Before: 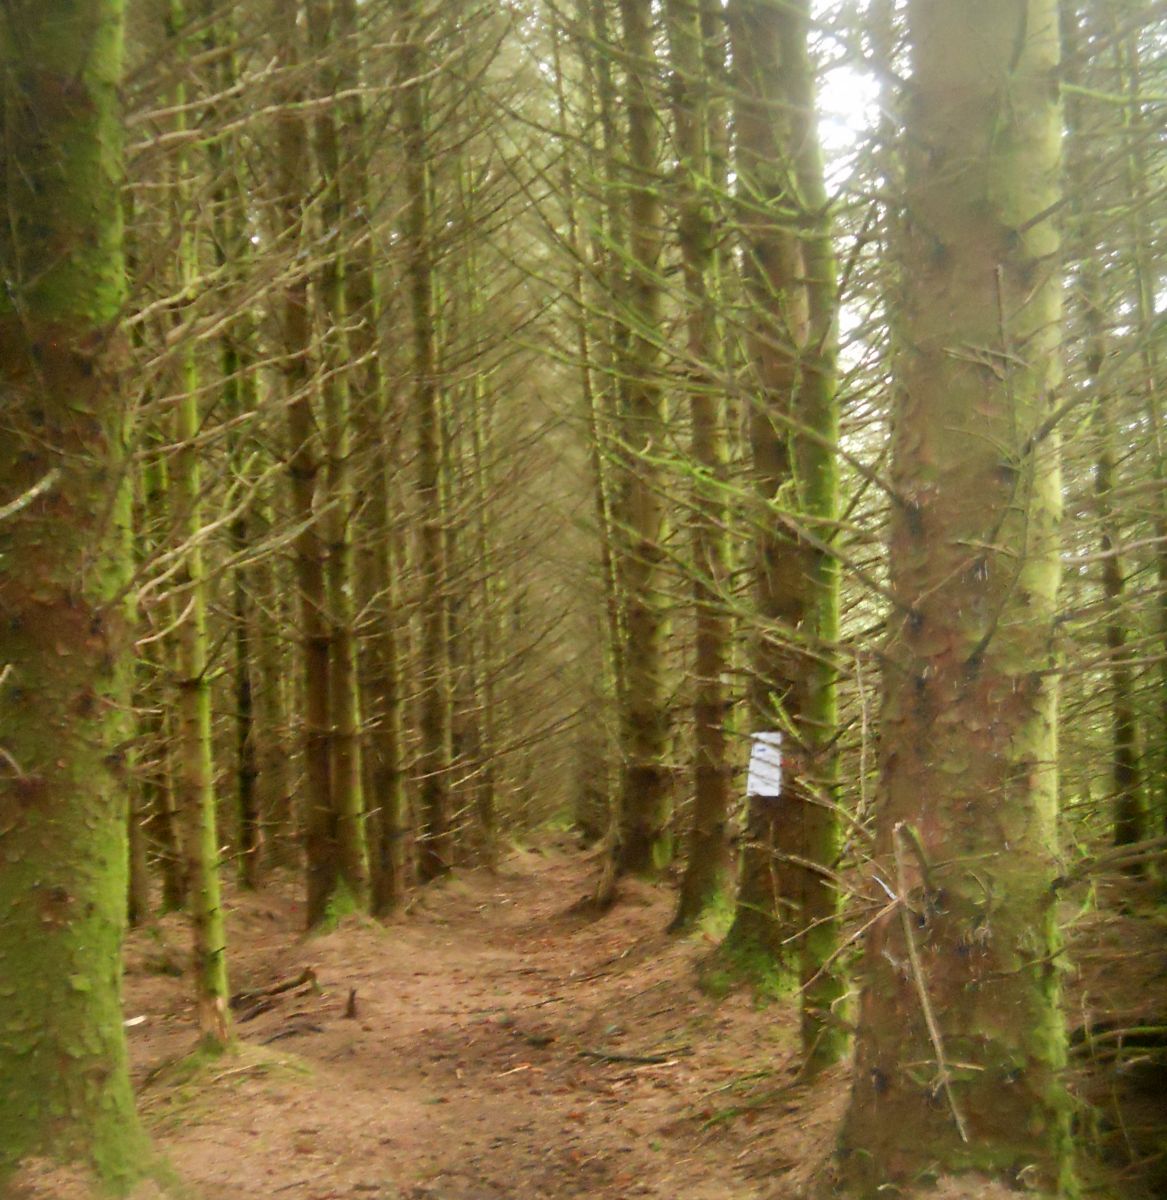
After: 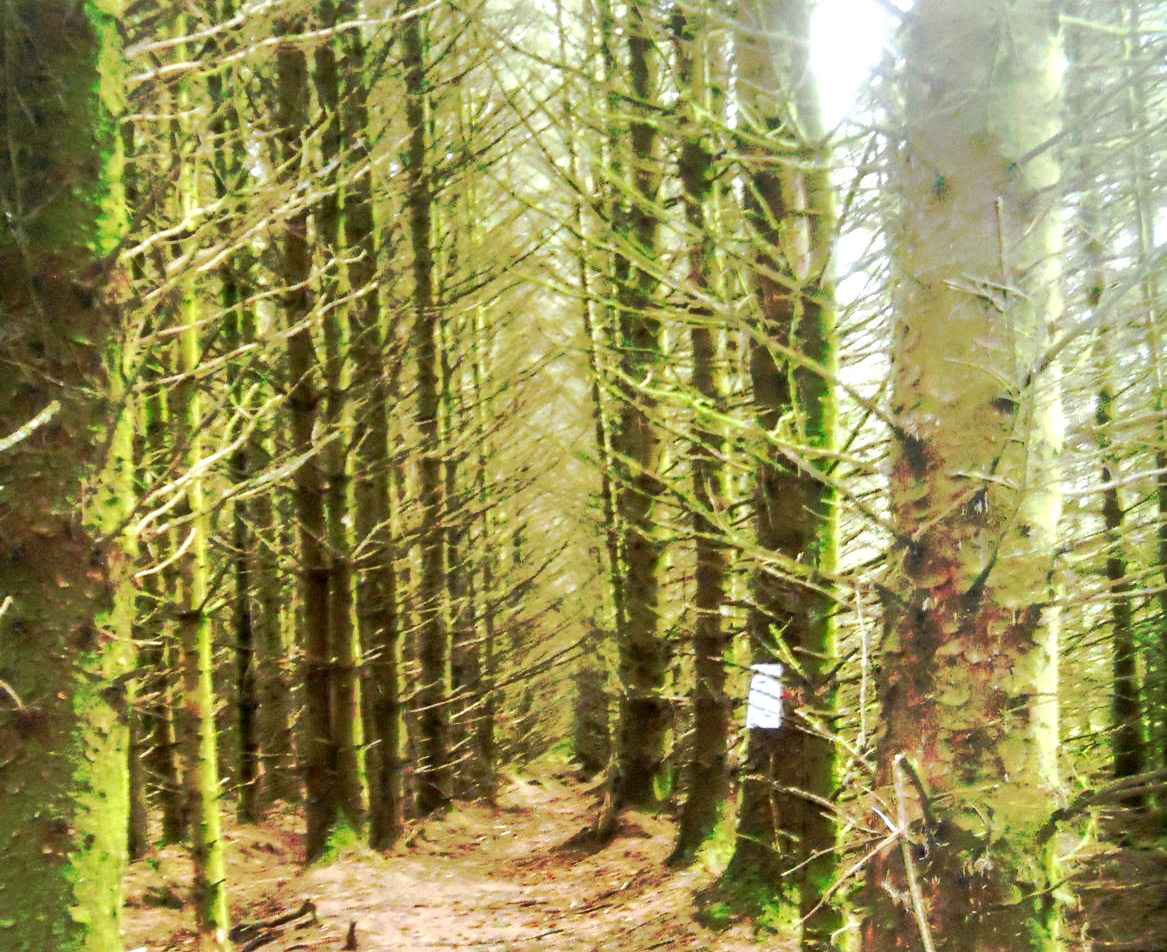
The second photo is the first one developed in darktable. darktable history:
tone curve: curves: ch0 [(0, 0) (0.003, 0.003) (0.011, 0.011) (0.025, 0.024) (0.044, 0.043) (0.069, 0.067) (0.1, 0.096) (0.136, 0.131) (0.177, 0.171) (0.224, 0.217) (0.277, 0.267) (0.335, 0.324) (0.399, 0.385) (0.468, 0.452) (0.543, 0.632) (0.623, 0.697) (0.709, 0.766) (0.801, 0.839) (0.898, 0.917) (1, 1)], preserve colors none
white balance: red 0.926, green 1.003, blue 1.133
exposure: black level correction -0.005, exposure 0.622 EV, compensate highlight preservation false
crop and rotate: top 5.667%, bottom 14.937%
local contrast: detail 160%
